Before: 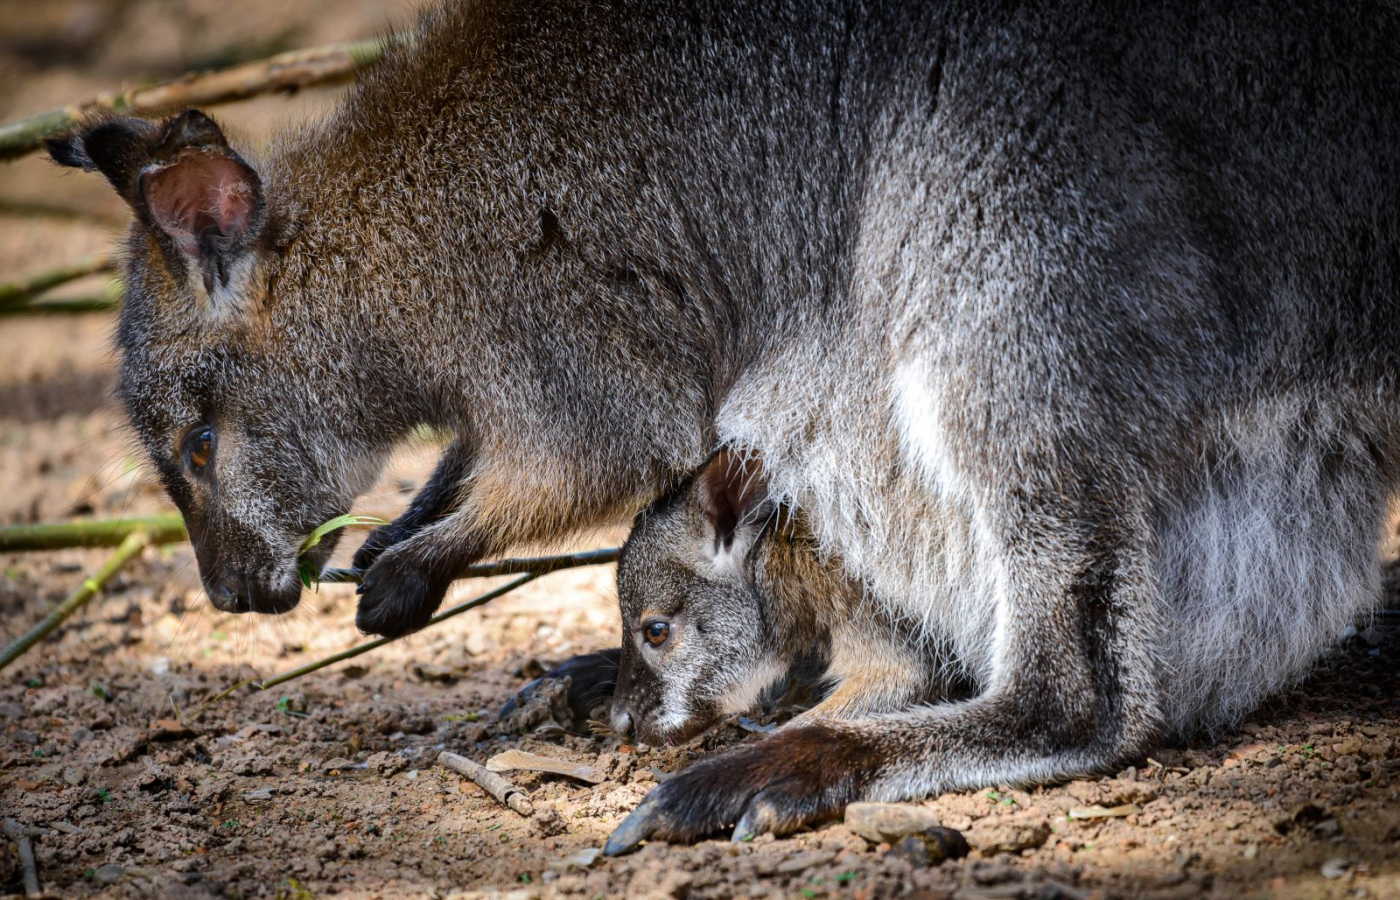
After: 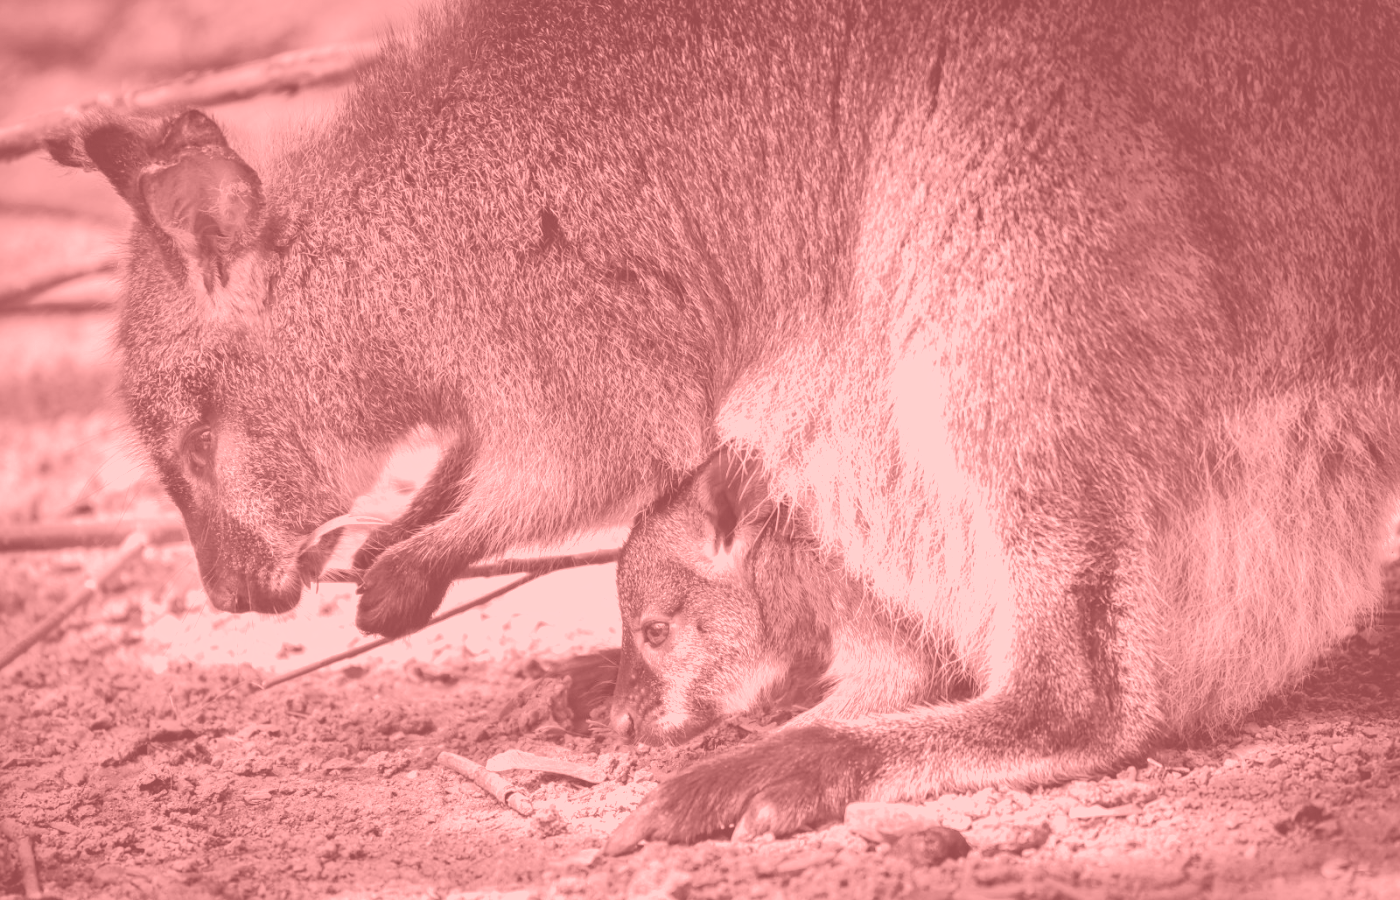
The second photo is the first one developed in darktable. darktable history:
colorize: saturation 51%, source mix 50.67%, lightness 50.67%
exposure: black level correction -0.001, exposure 0.9 EV, compensate exposure bias true, compensate highlight preservation false
tone curve: curves: ch0 [(0, 0) (0.004, 0.002) (0.02, 0.013) (0.218, 0.218) (0.664, 0.718) (0.832, 0.873) (1, 1)], preserve colors none
shadows and highlights: shadows 40, highlights -60
